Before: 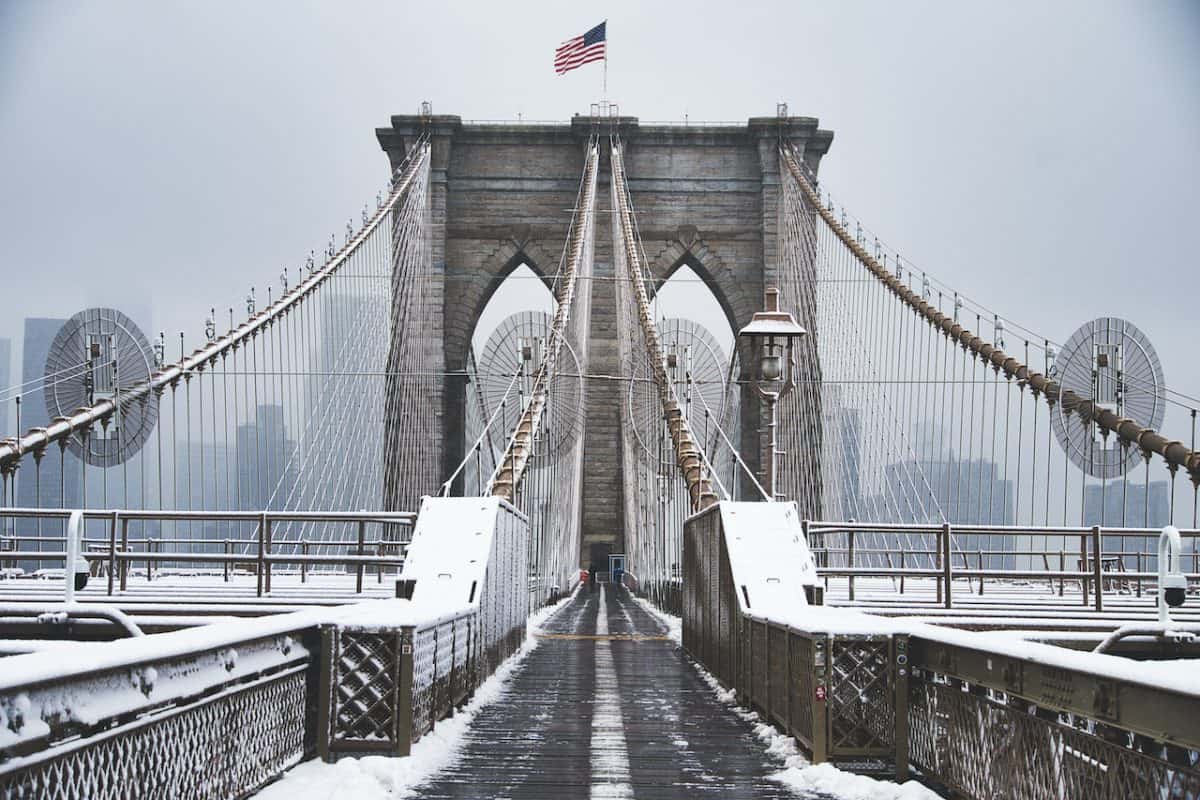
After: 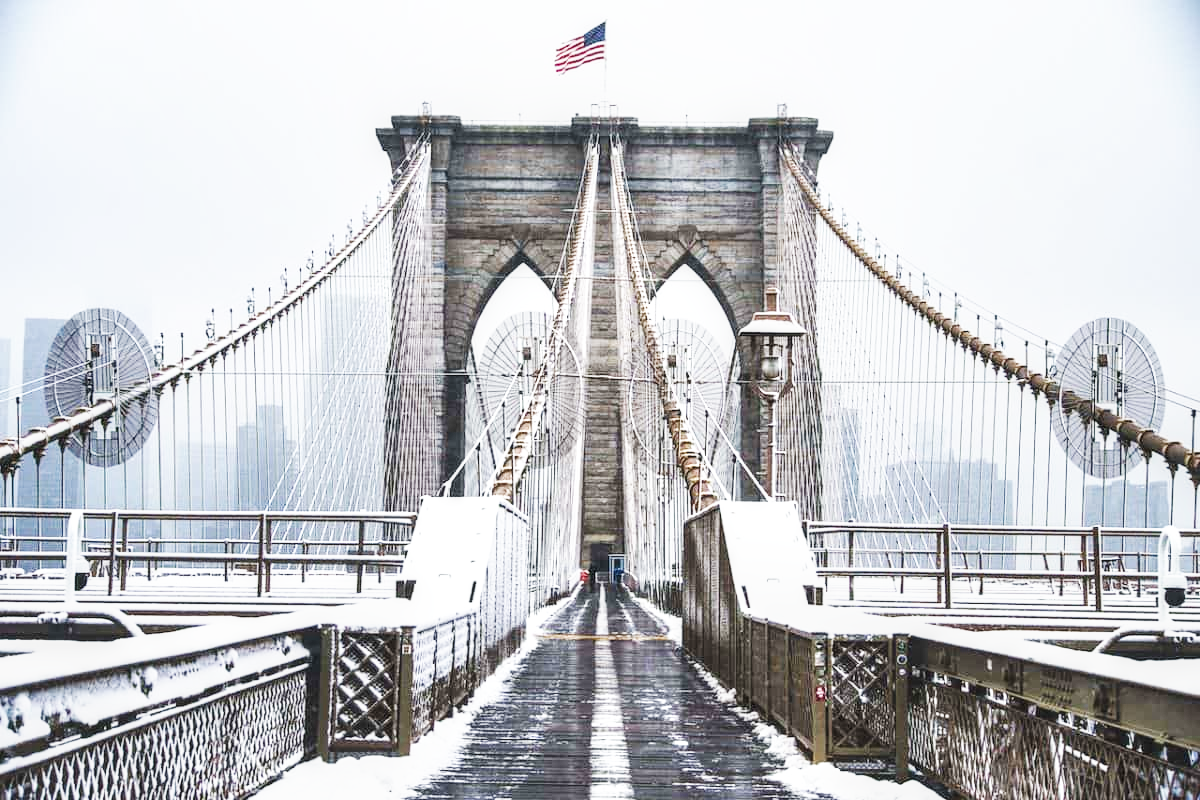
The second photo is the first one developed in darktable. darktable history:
exposure: black level correction 0.002, exposure -0.1 EV, compensate highlight preservation false
tone equalizer: on, module defaults
local contrast: on, module defaults
base curve: curves: ch0 [(0, 0) (0.007, 0.004) (0.027, 0.03) (0.046, 0.07) (0.207, 0.54) (0.442, 0.872) (0.673, 0.972) (1, 1)], preserve colors none
